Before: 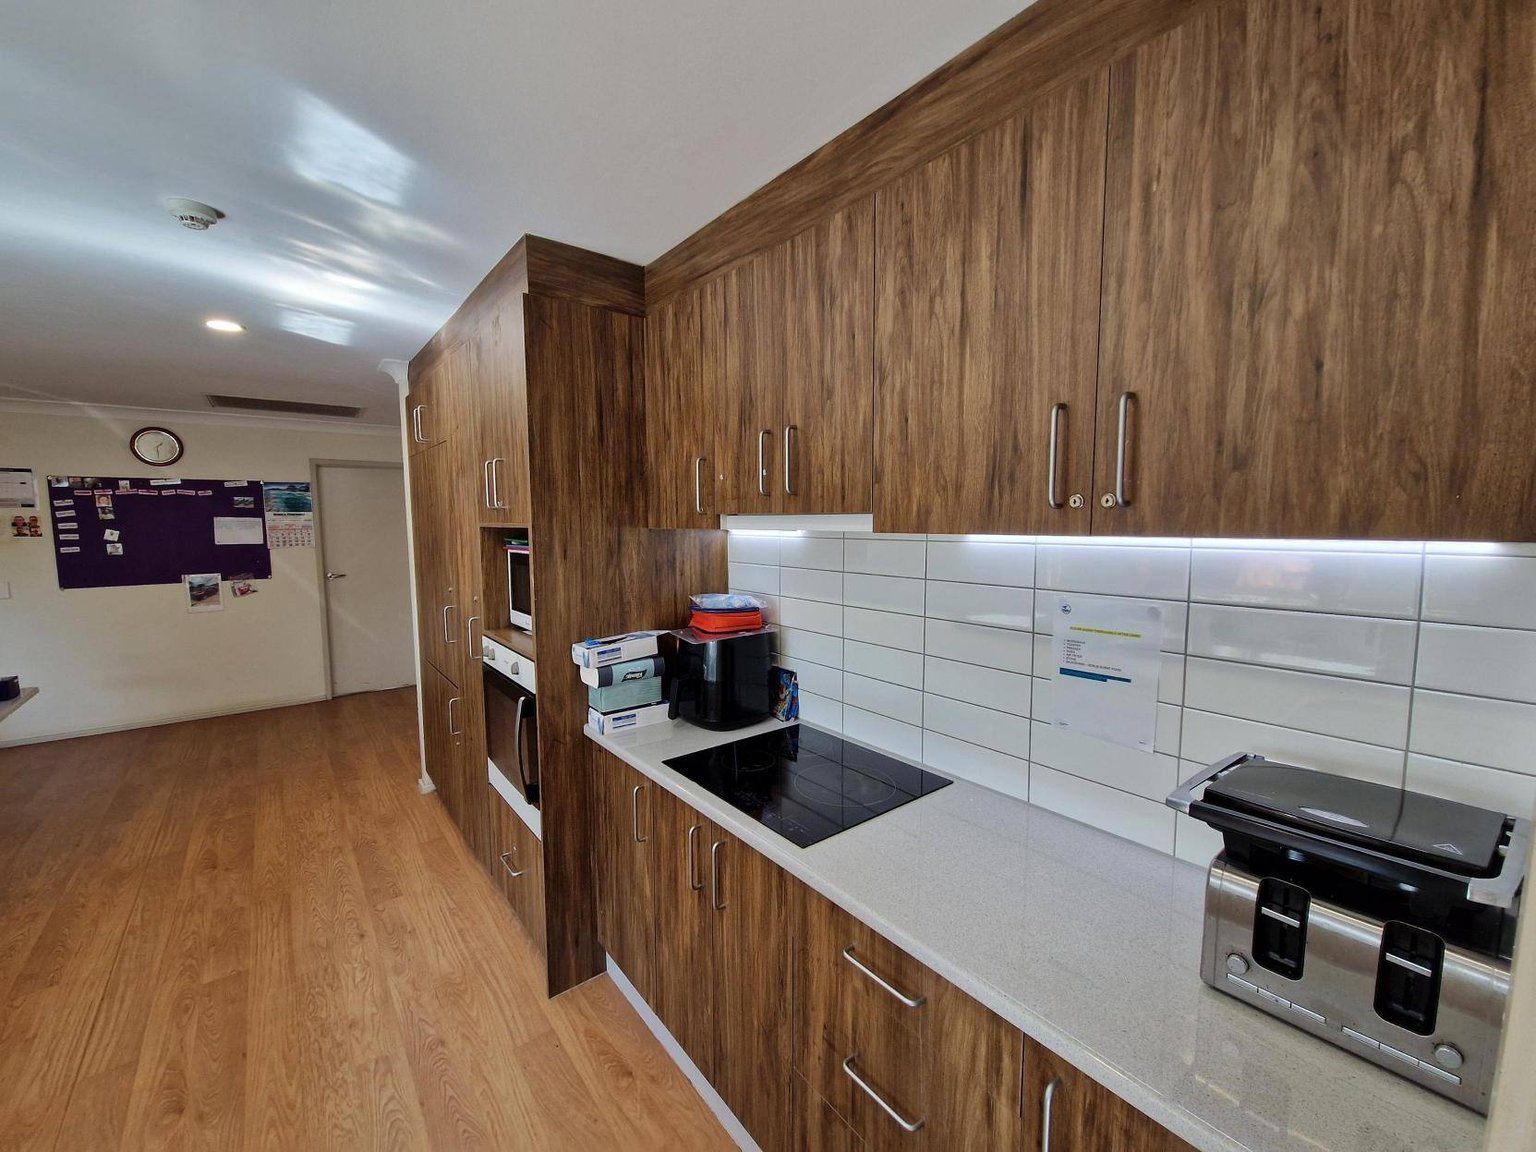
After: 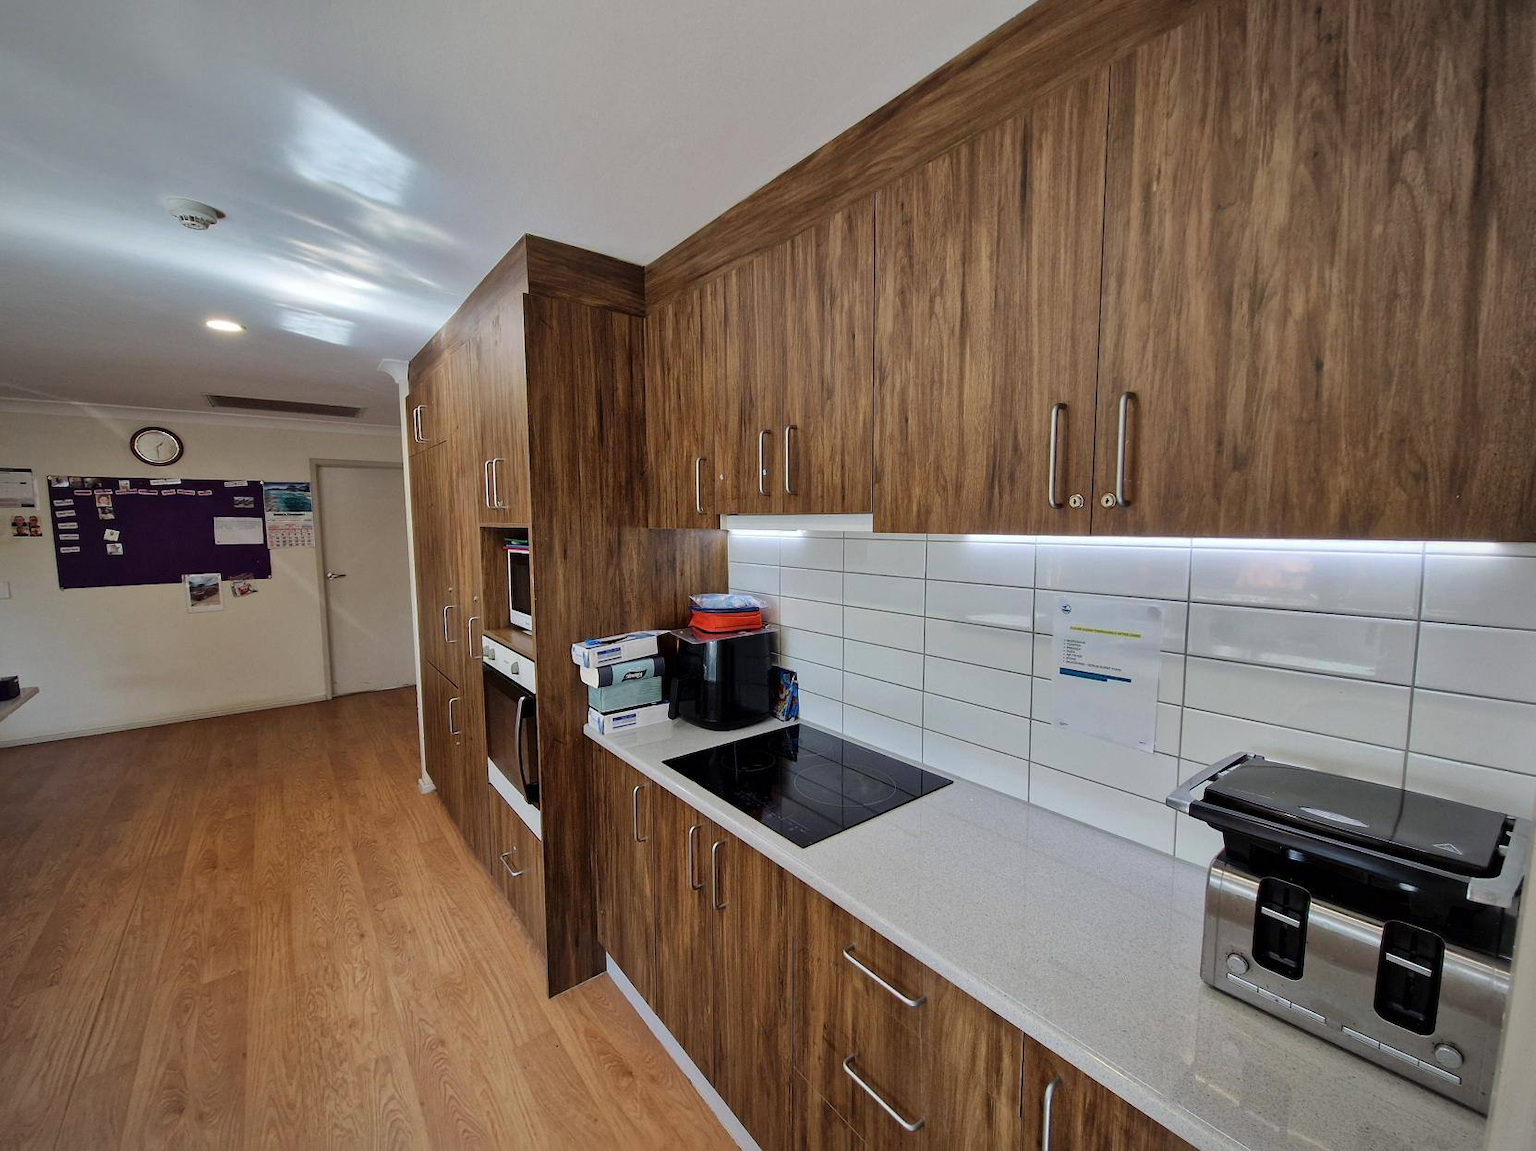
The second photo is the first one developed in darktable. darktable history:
vignetting: brightness -0.342
